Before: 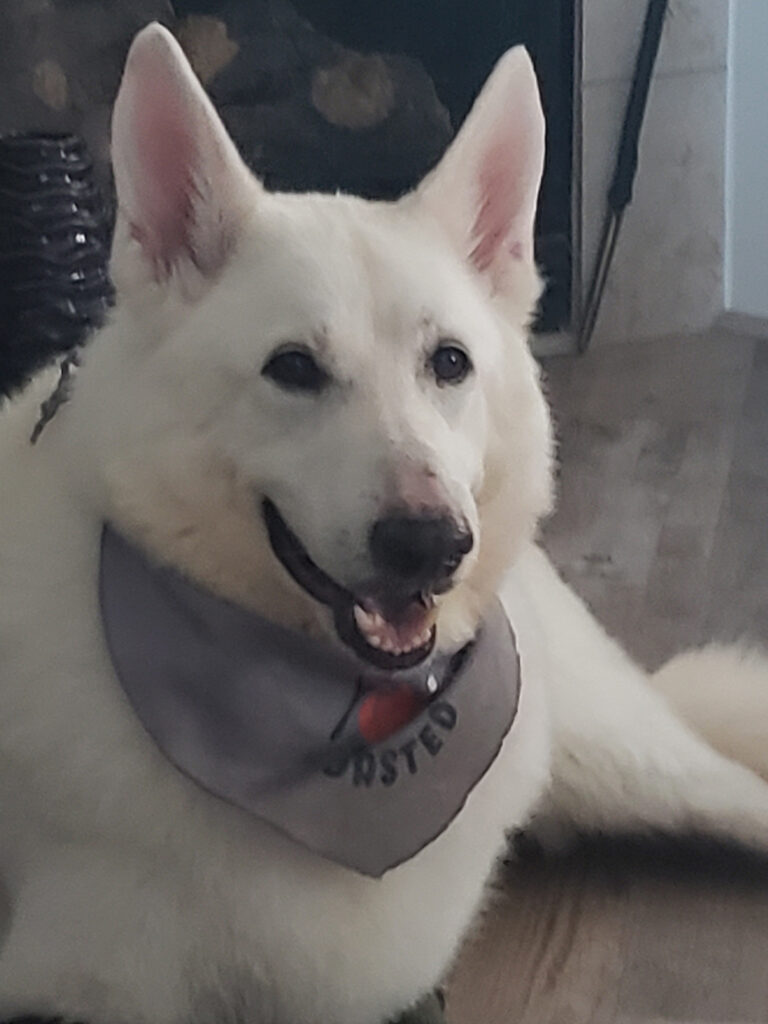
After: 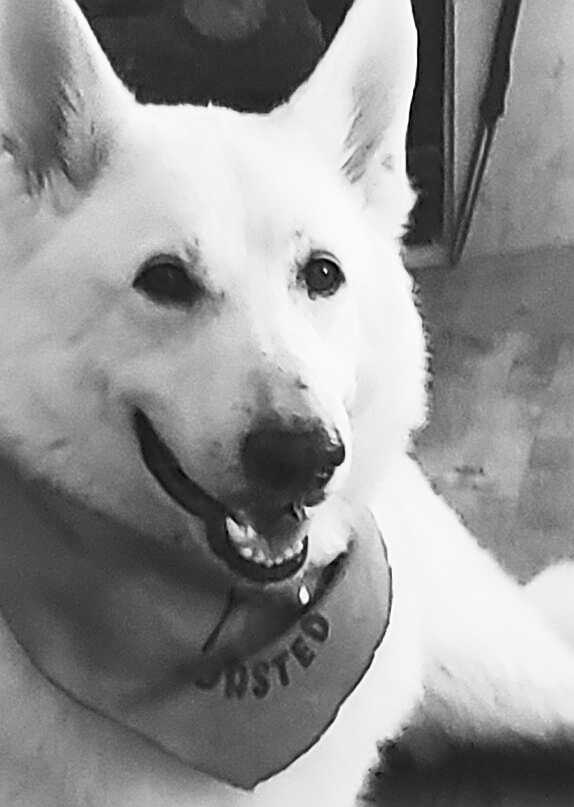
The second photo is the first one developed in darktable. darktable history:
crop: left 16.768%, top 8.653%, right 8.362%, bottom 12.485%
sharpen: on, module defaults
contrast brightness saturation: contrast 0.53, brightness 0.47, saturation -1
